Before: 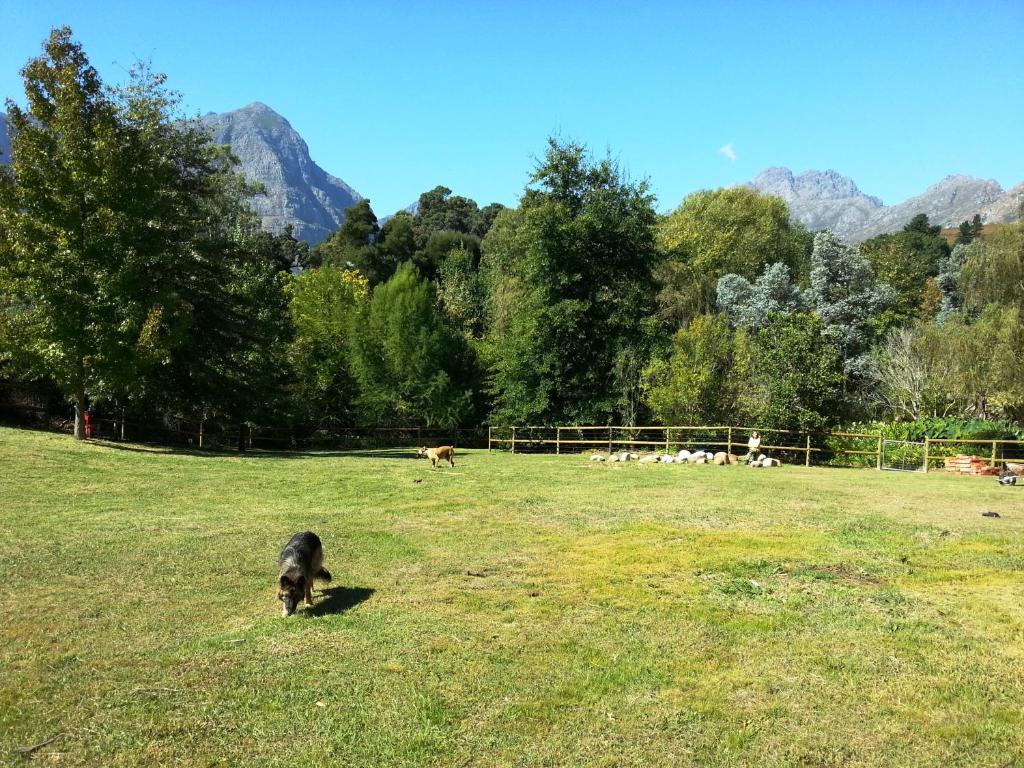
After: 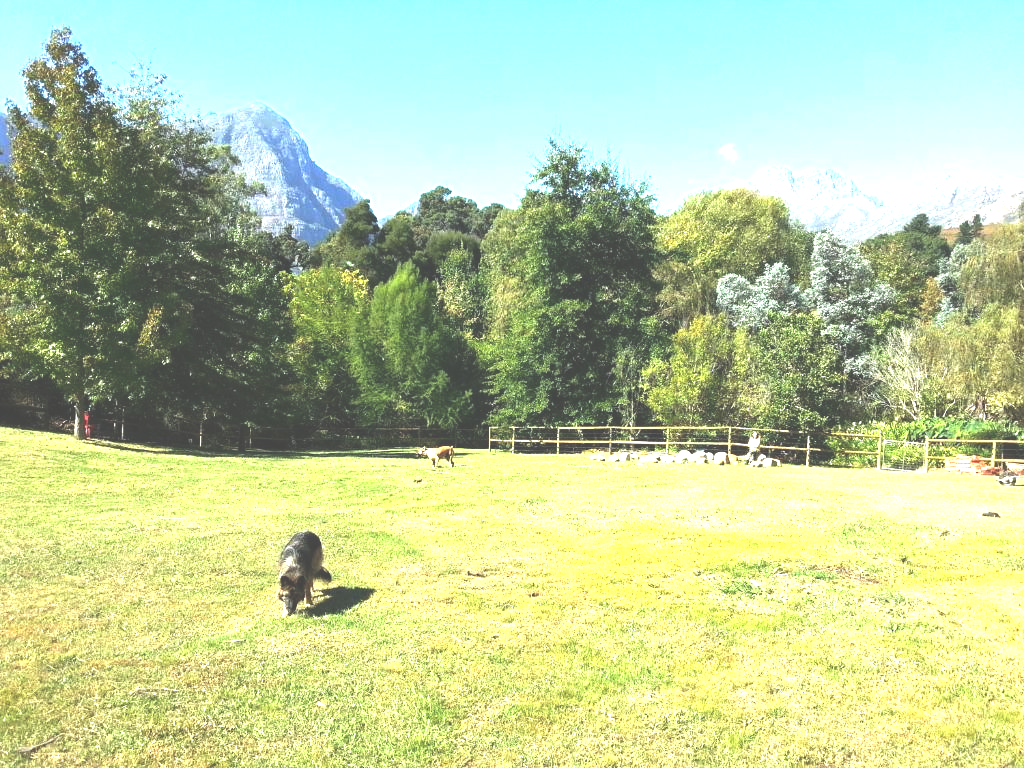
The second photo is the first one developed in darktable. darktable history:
exposure: black level correction -0.023, exposure 1.393 EV, compensate exposure bias true, compensate highlight preservation false
